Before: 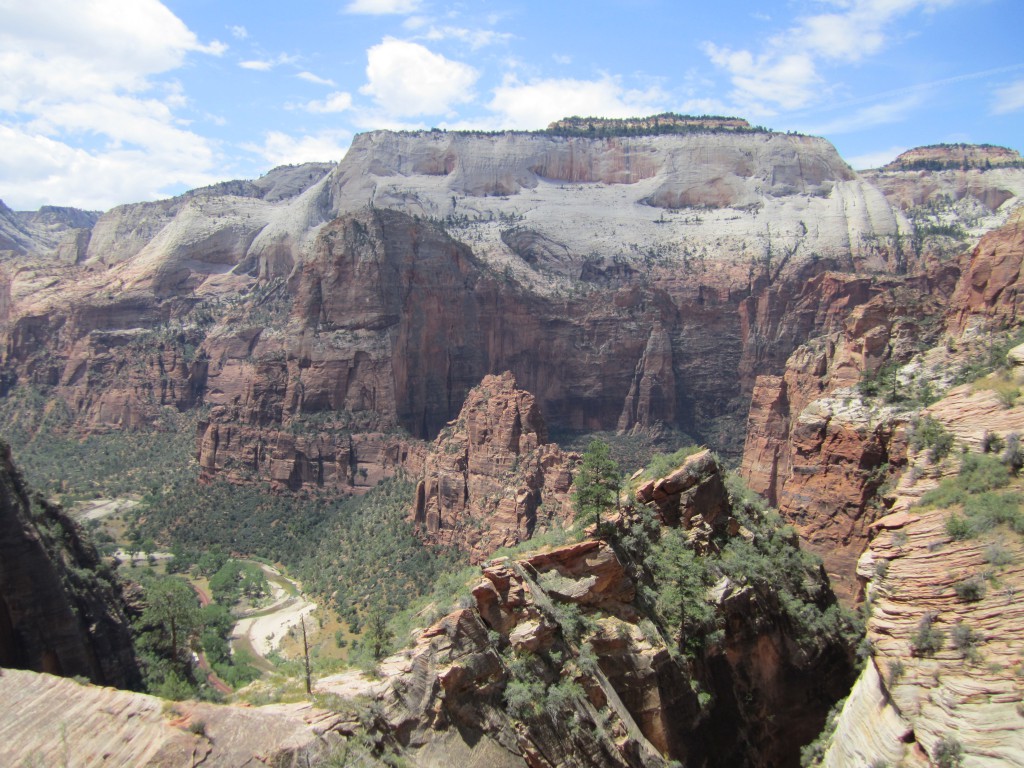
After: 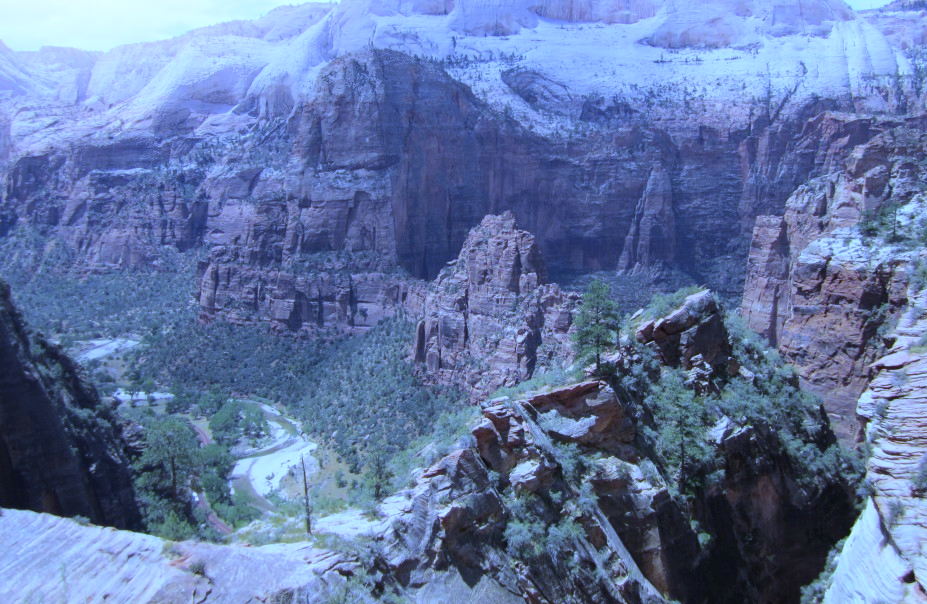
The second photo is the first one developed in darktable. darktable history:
white balance: red 0.766, blue 1.537
shadows and highlights: shadows -21.3, highlights 100, soften with gaussian
crop: top 20.916%, right 9.437%, bottom 0.316%
